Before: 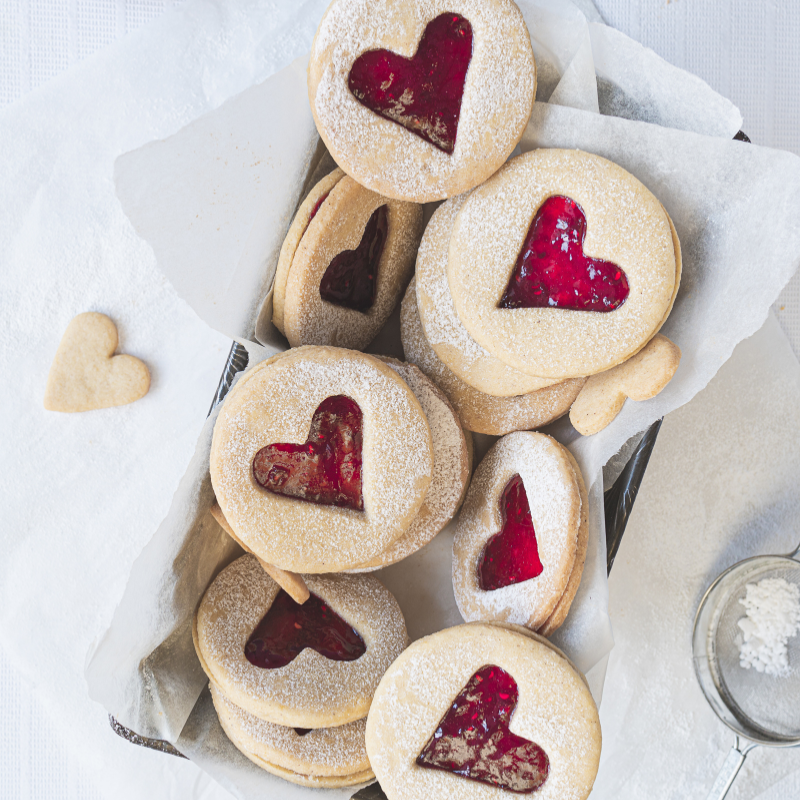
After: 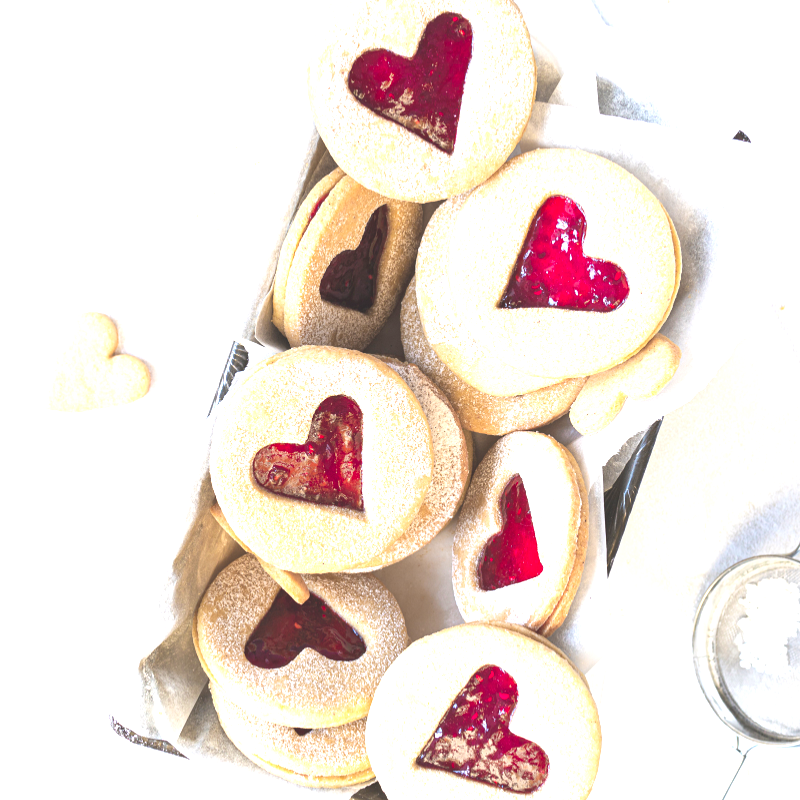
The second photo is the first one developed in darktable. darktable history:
exposure: black level correction 0, exposure 1 EV, compensate highlight preservation false
color balance rgb: highlights gain › chroma 0.176%, highlights gain › hue 331.72°, linear chroma grading › global chroma 14.387%, perceptual saturation grading › global saturation 0.768%
